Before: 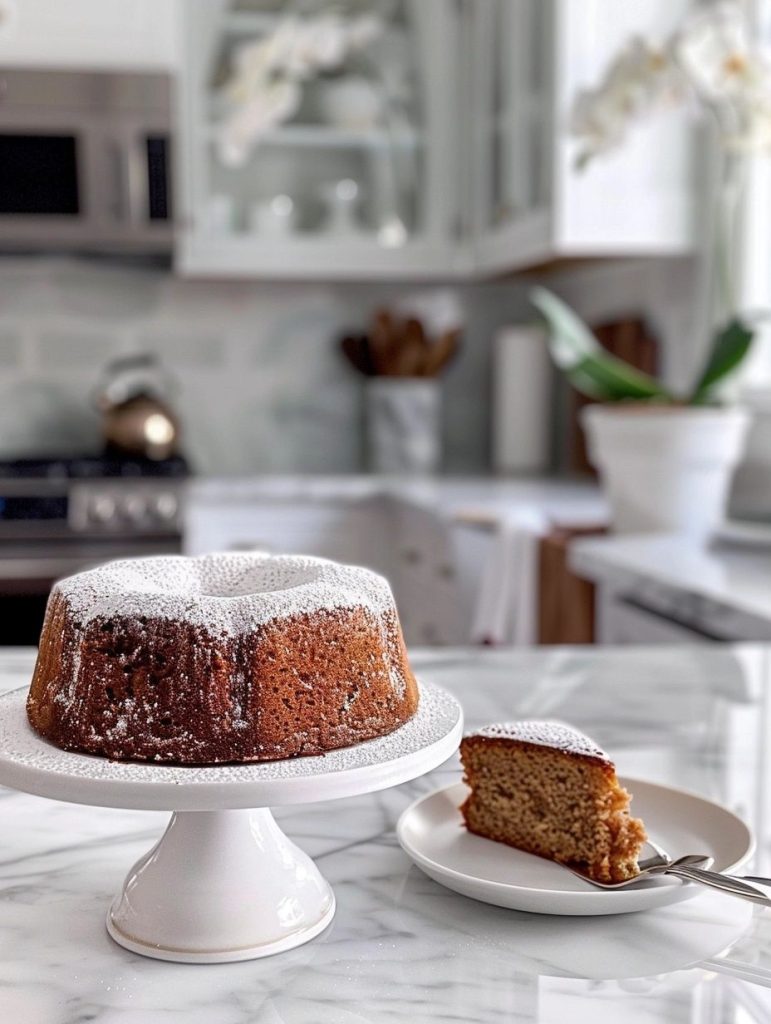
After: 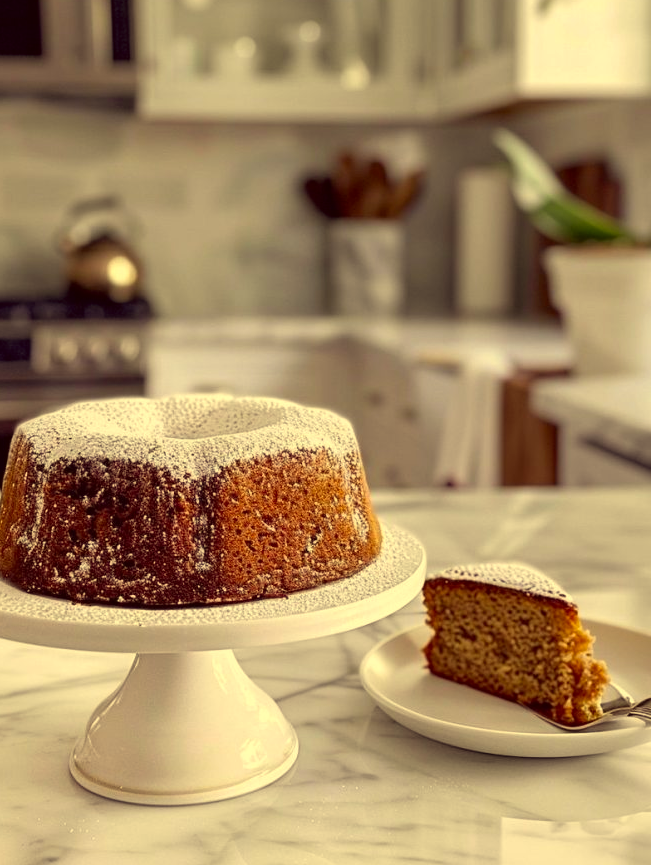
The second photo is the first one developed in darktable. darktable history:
color correction: highlights a* -0.482, highlights b* 40, shadows a* 9.8, shadows b* -0.161
crop and rotate: left 4.842%, top 15.51%, right 10.668%
